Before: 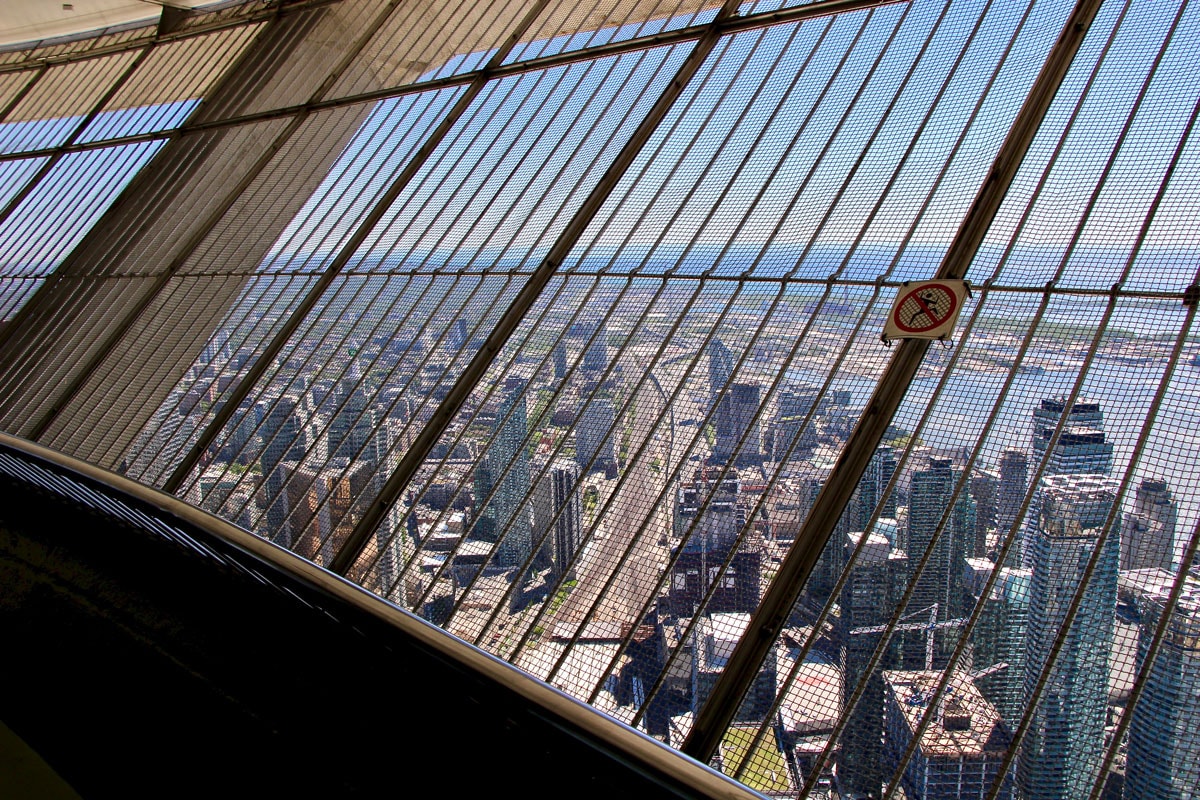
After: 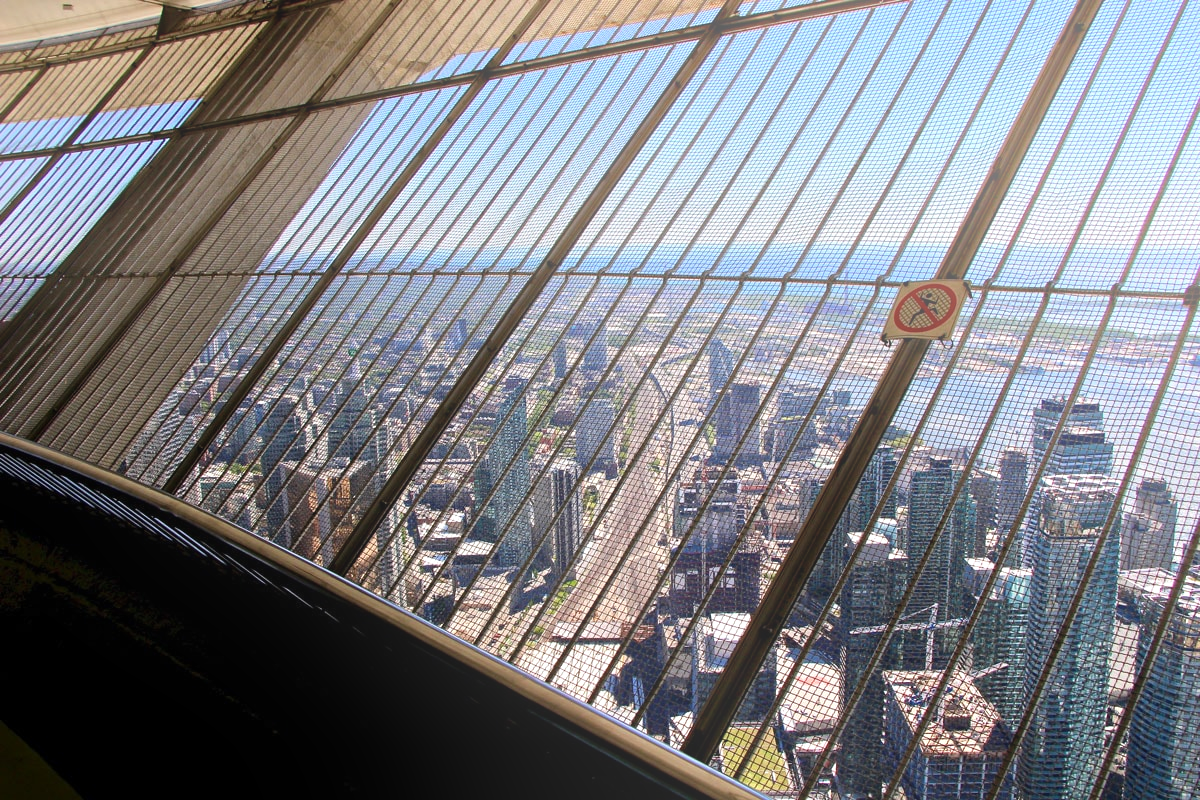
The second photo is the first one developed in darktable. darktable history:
bloom: on, module defaults
exposure: exposure 0.197 EV, compensate highlight preservation false
